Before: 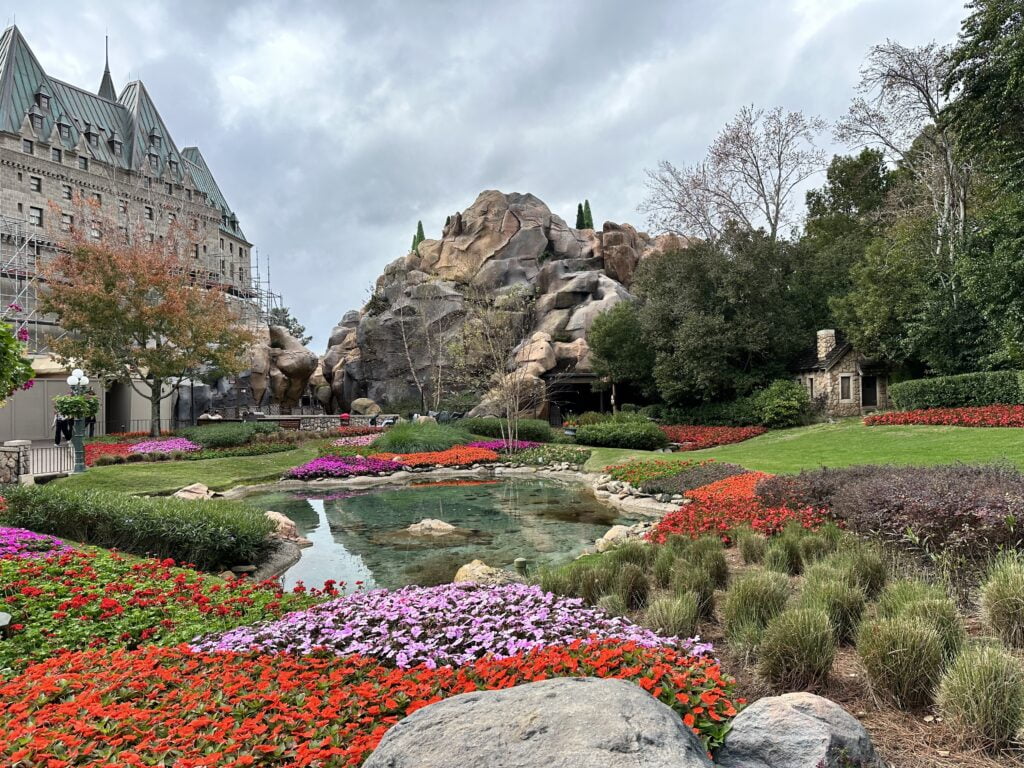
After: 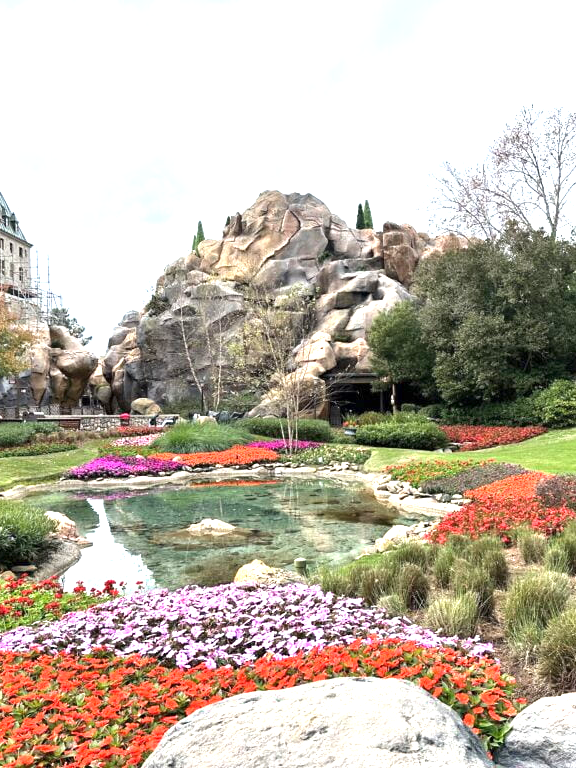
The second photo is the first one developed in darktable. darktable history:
exposure: exposure 1.16 EV, compensate exposure bias true, compensate highlight preservation false
crop: left 21.496%, right 22.254%
